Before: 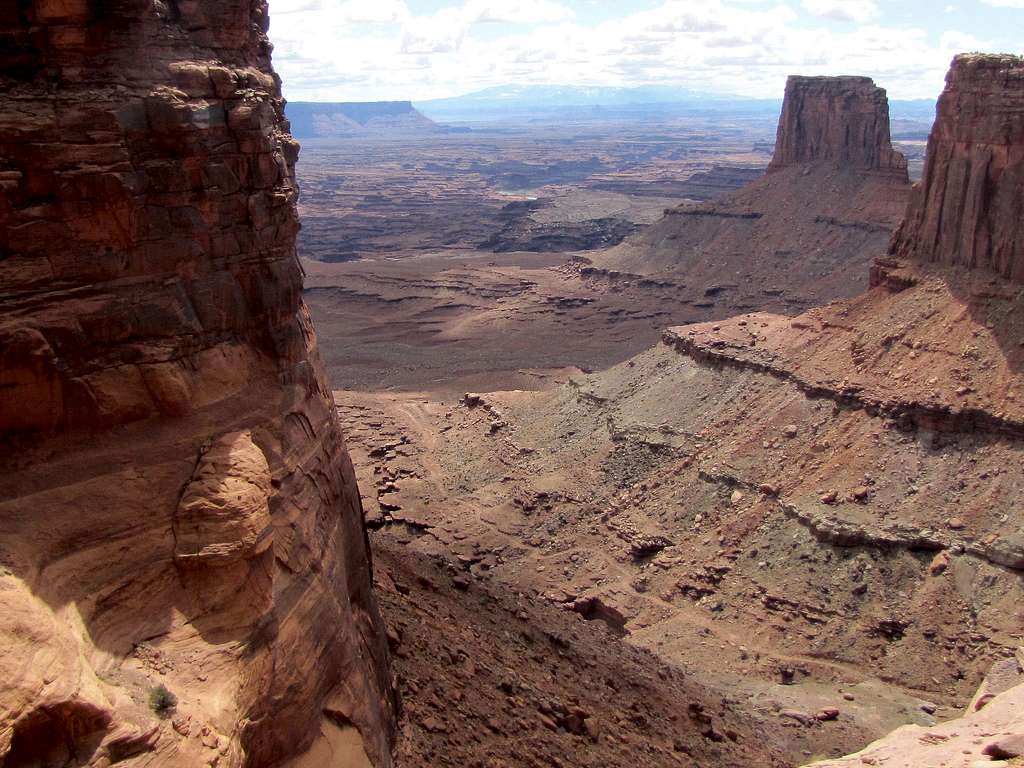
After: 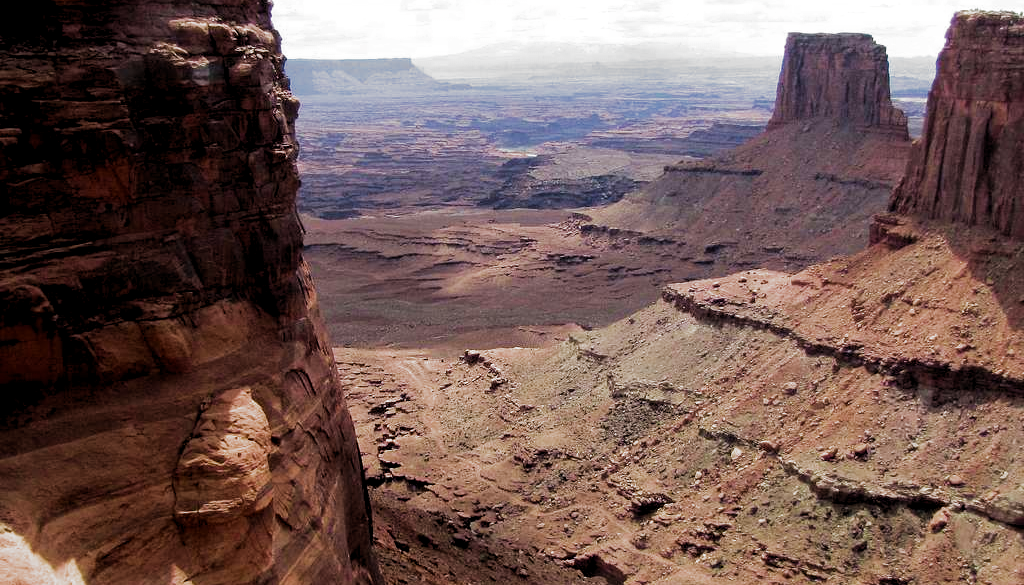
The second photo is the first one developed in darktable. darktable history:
filmic rgb: black relative exposure -9.11 EV, white relative exposure 2.32 EV, hardness 7.52, add noise in highlights 0.002, preserve chrominance max RGB, color science v3 (2019), use custom middle-gray values true, iterations of high-quality reconstruction 0, contrast in highlights soft
levels: levels [0.018, 0.493, 1]
velvia: on, module defaults
color correction: highlights b* 0.035
crop: top 5.706%, bottom 18.022%
contrast brightness saturation: contrast 0.044, saturation 0.07
